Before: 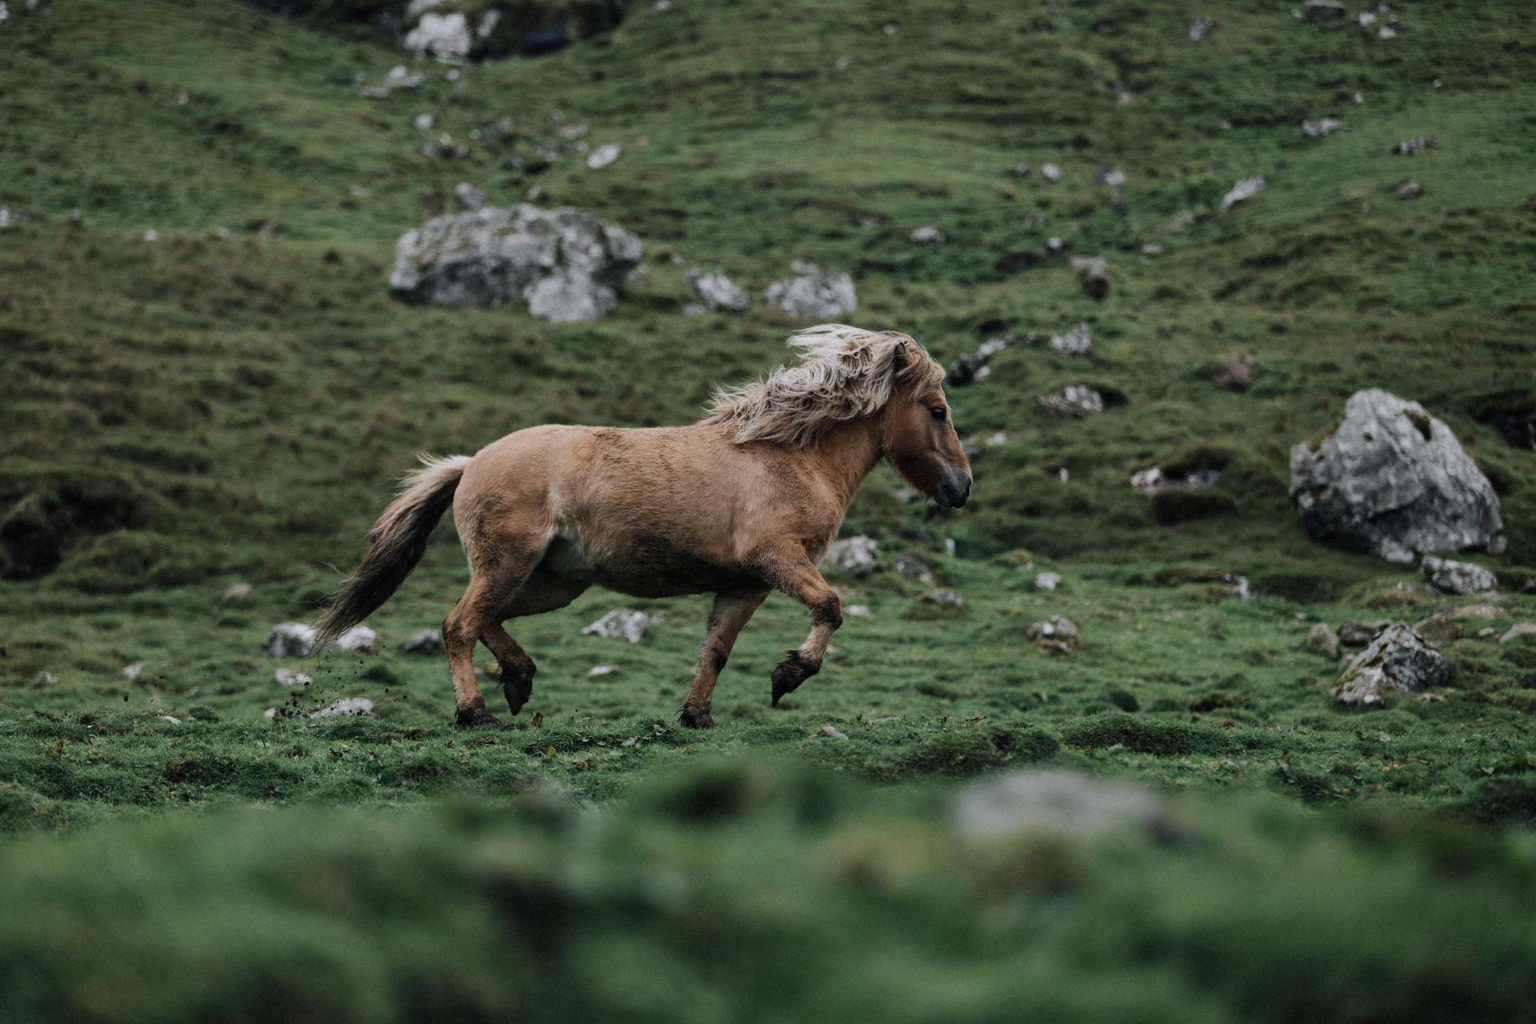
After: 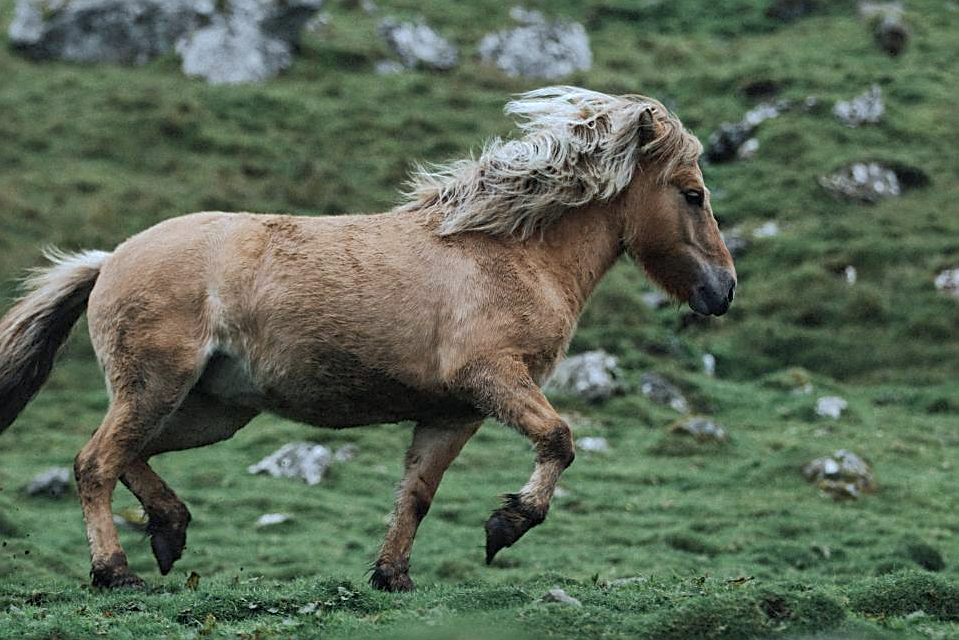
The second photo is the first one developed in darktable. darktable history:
crop: left 25%, top 25%, right 25%, bottom 25%
exposure: black level correction 0, exposure 0.5 EV, compensate highlight preservation false
shadows and highlights: on, module defaults
white balance: red 0.925, blue 1.046
sharpen: on, module defaults
